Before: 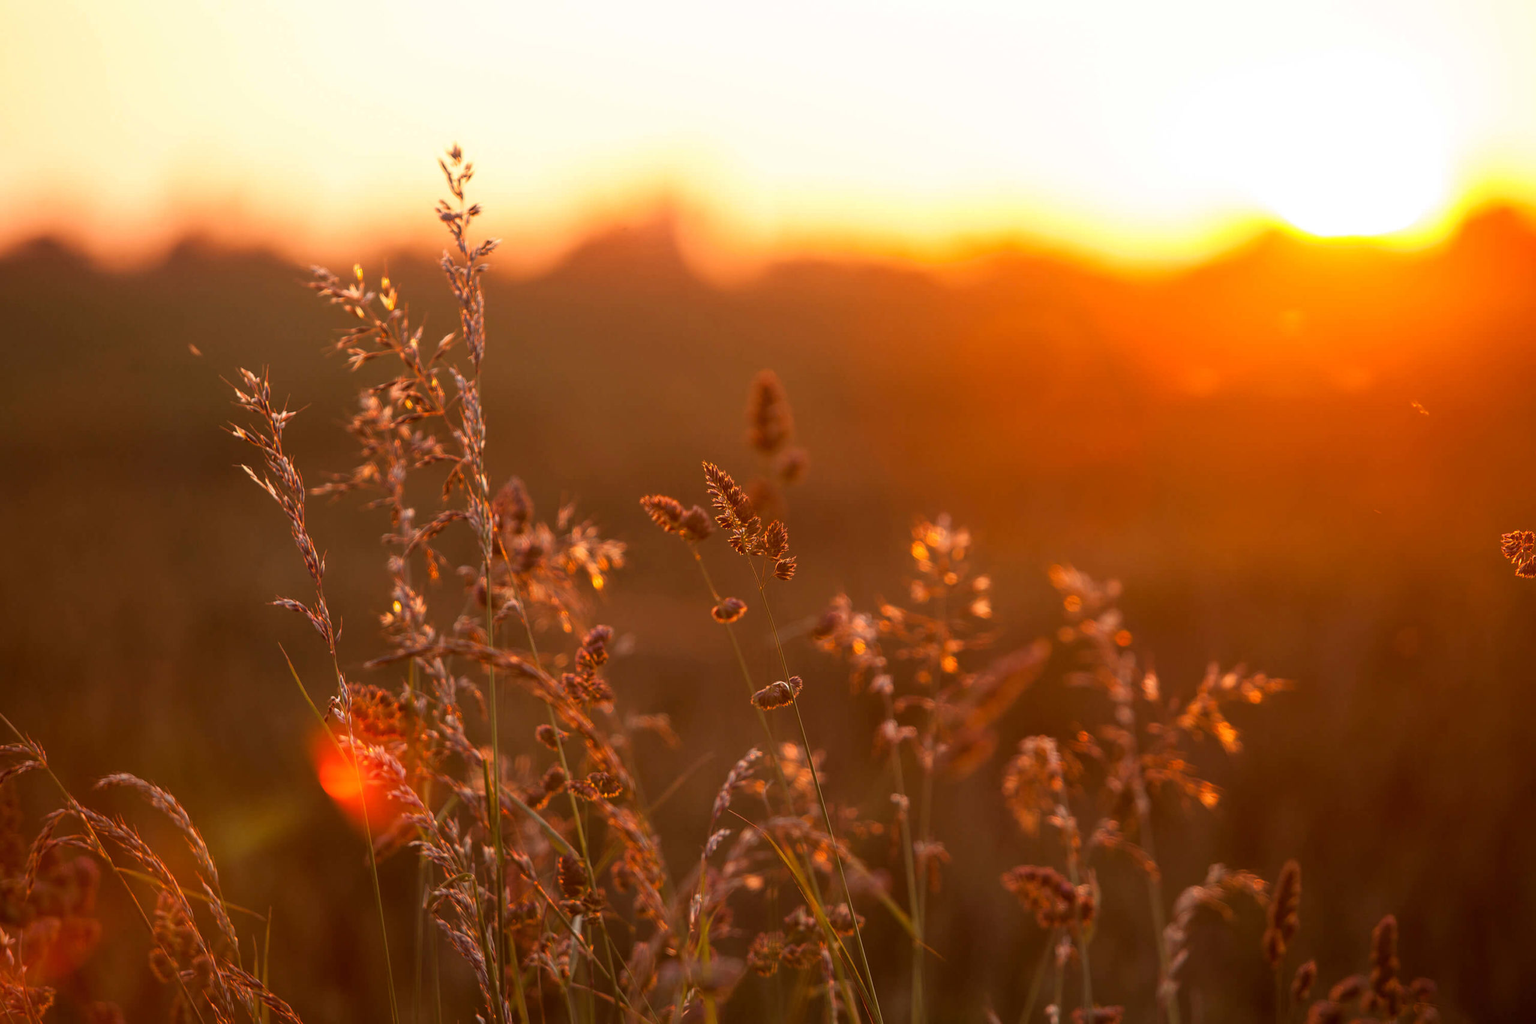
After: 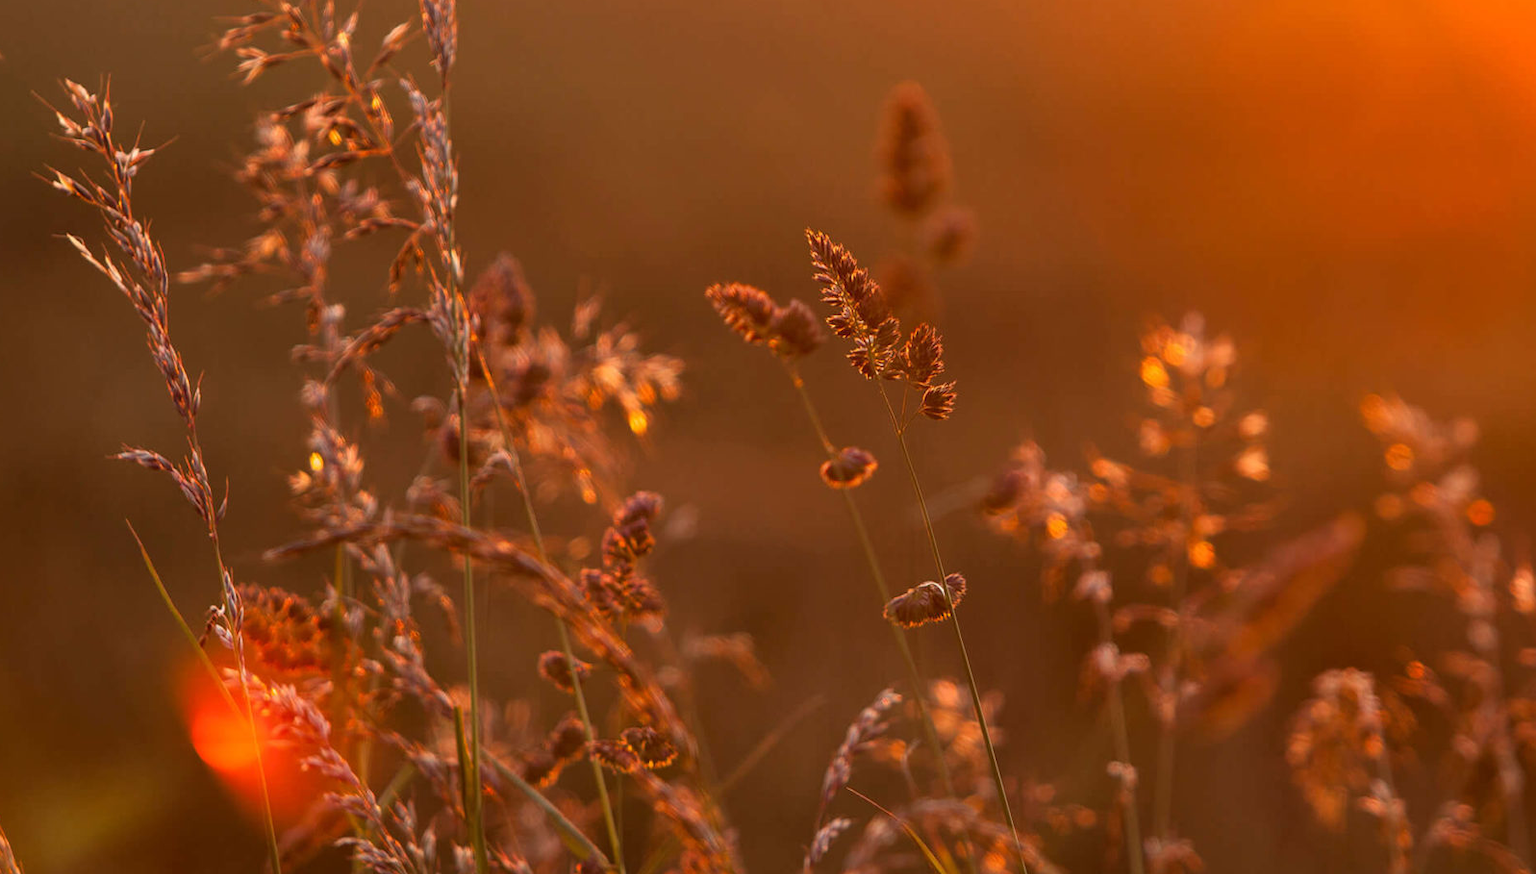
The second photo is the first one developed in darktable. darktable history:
crop: left 13.01%, top 31.164%, right 24.589%, bottom 15.577%
